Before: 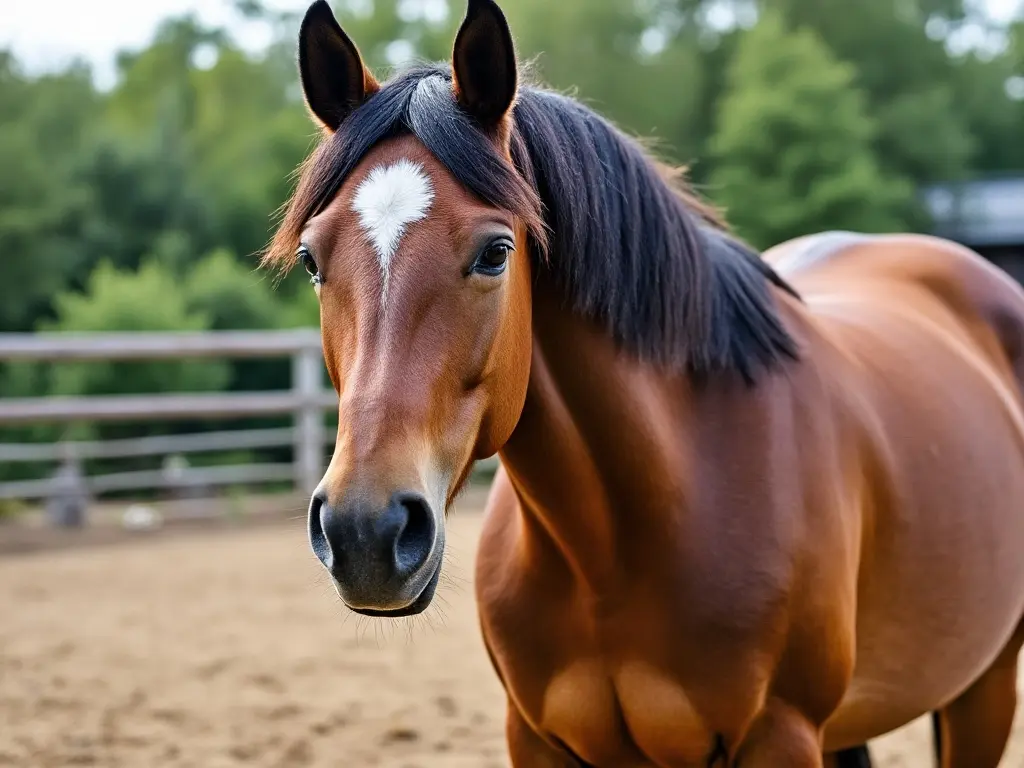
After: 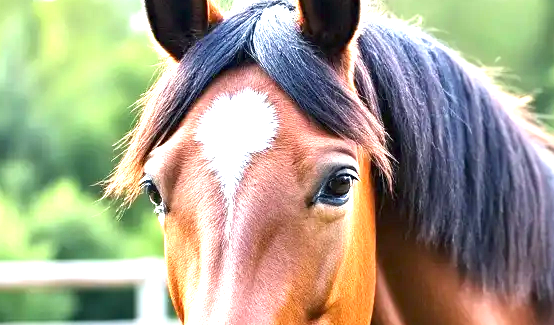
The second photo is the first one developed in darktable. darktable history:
exposure: black level correction 0, exposure 1.903 EV, compensate exposure bias true, compensate highlight preservation false
crop: left 15.285%, top 9.215%, right 30.599%, bottom 48.348%
